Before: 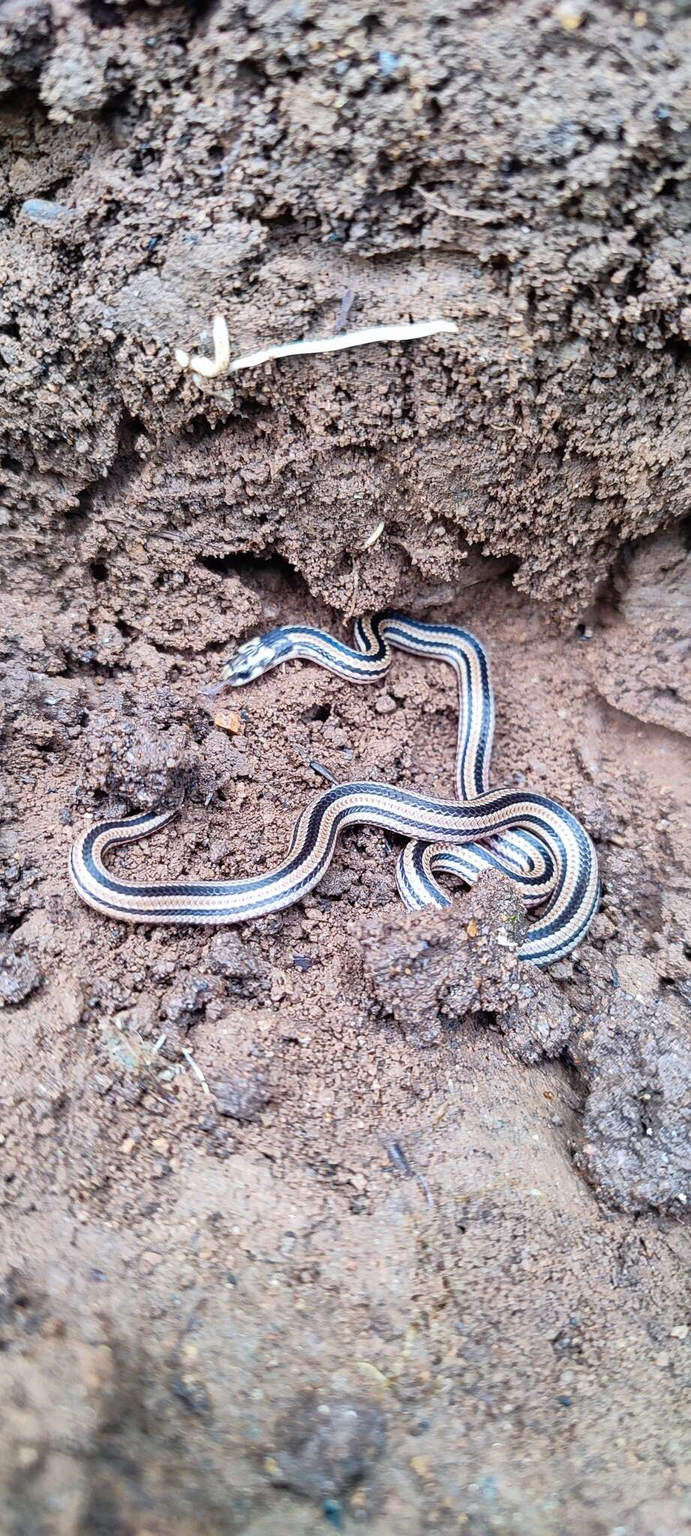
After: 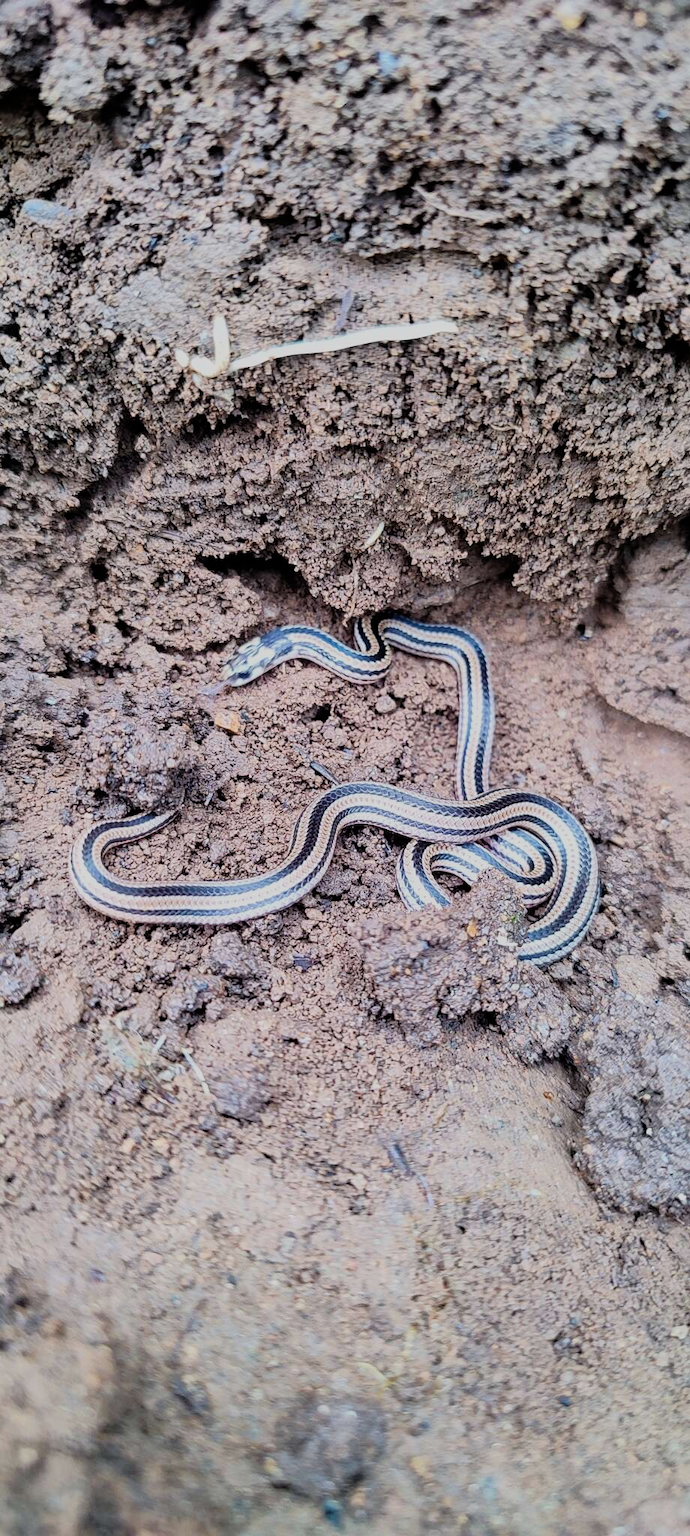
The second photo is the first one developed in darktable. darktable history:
filmic rgb: black relative exposure -7.65 EV, white relative exposure 4.56 EV, hardness 3.61, color science v6 (2022)
contrast brightness saturation: saturation -0.045
